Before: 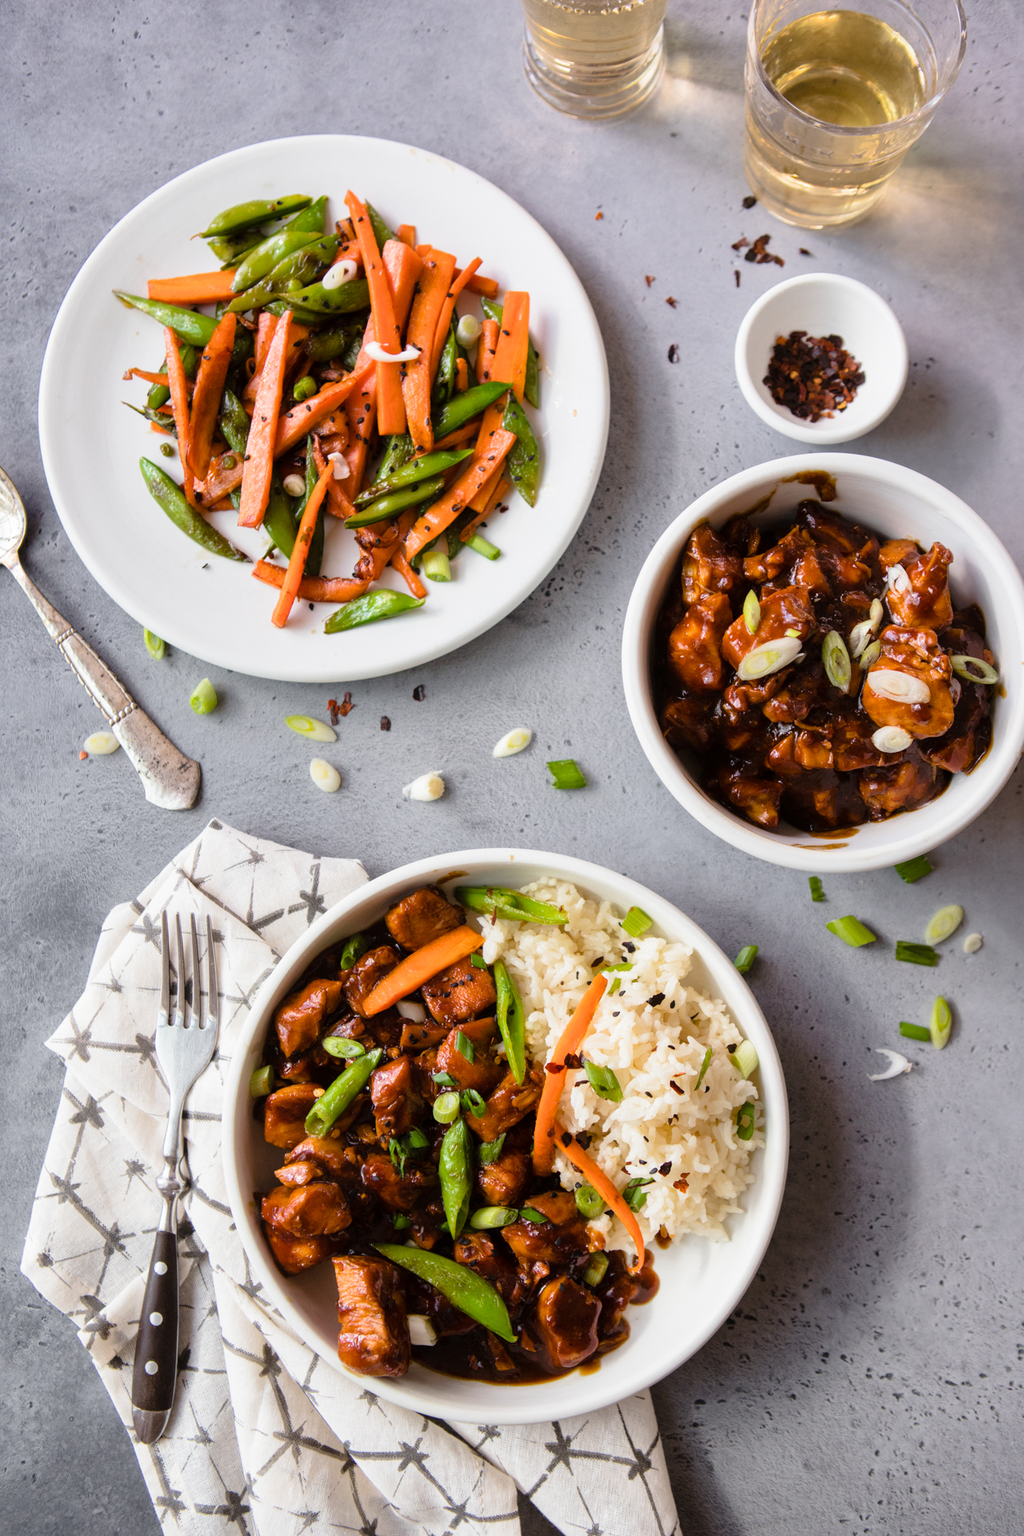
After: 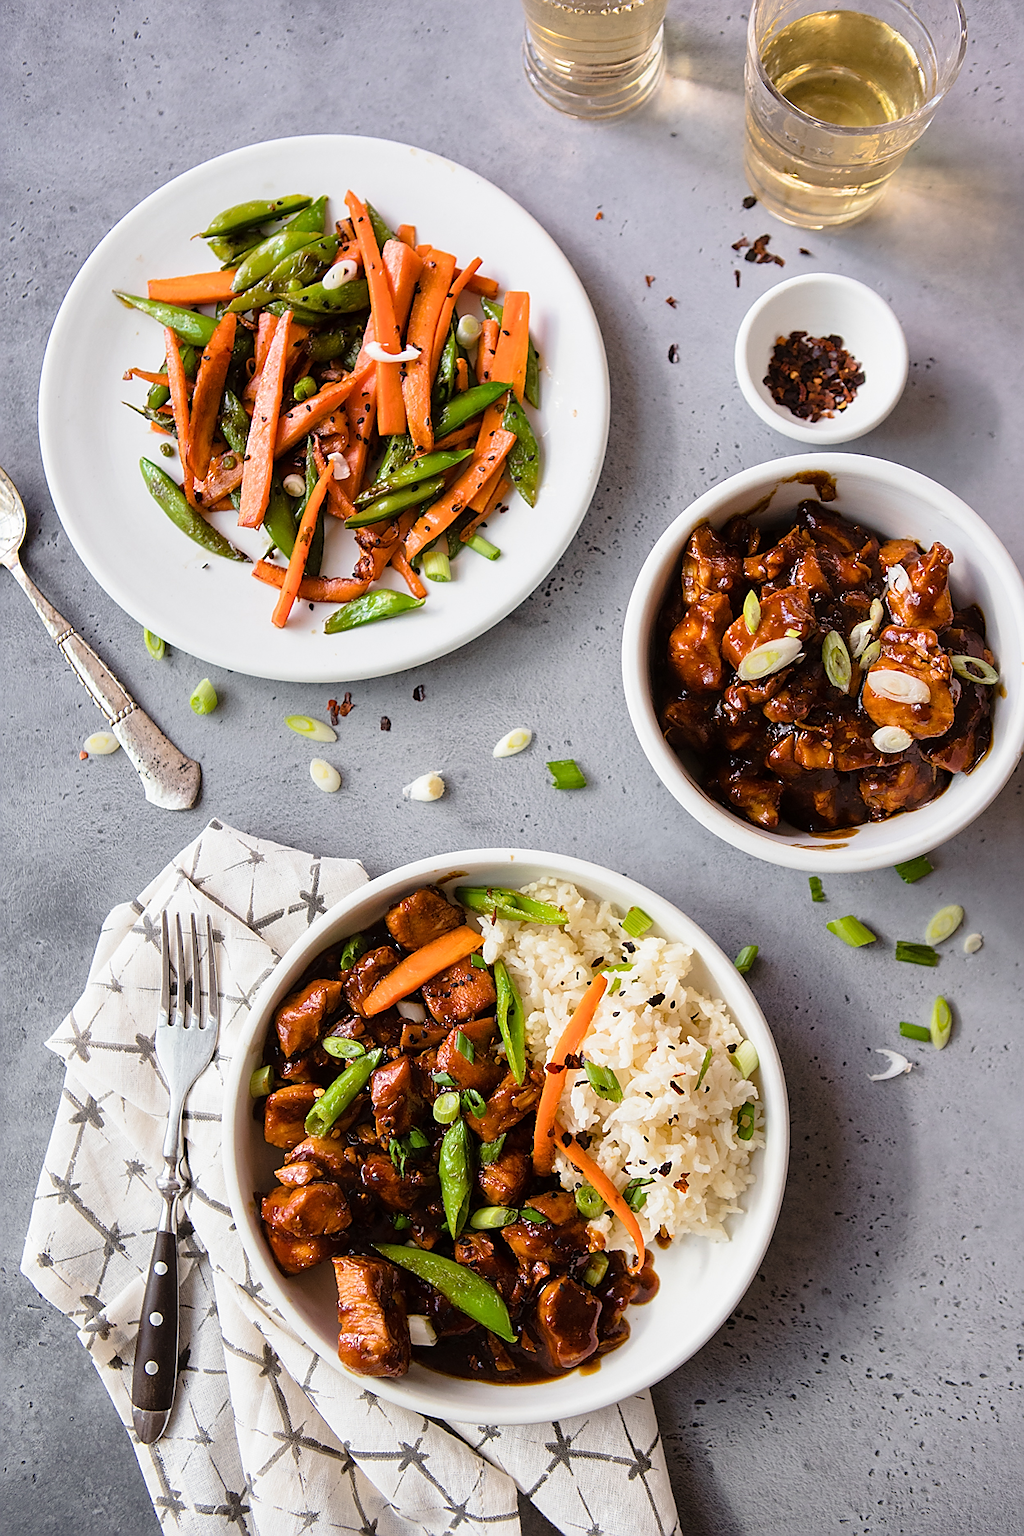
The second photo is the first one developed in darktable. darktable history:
sharpen: radius 1.4, amount 1.25, threshold 0.7
exposure: compensate highlight preservation false
